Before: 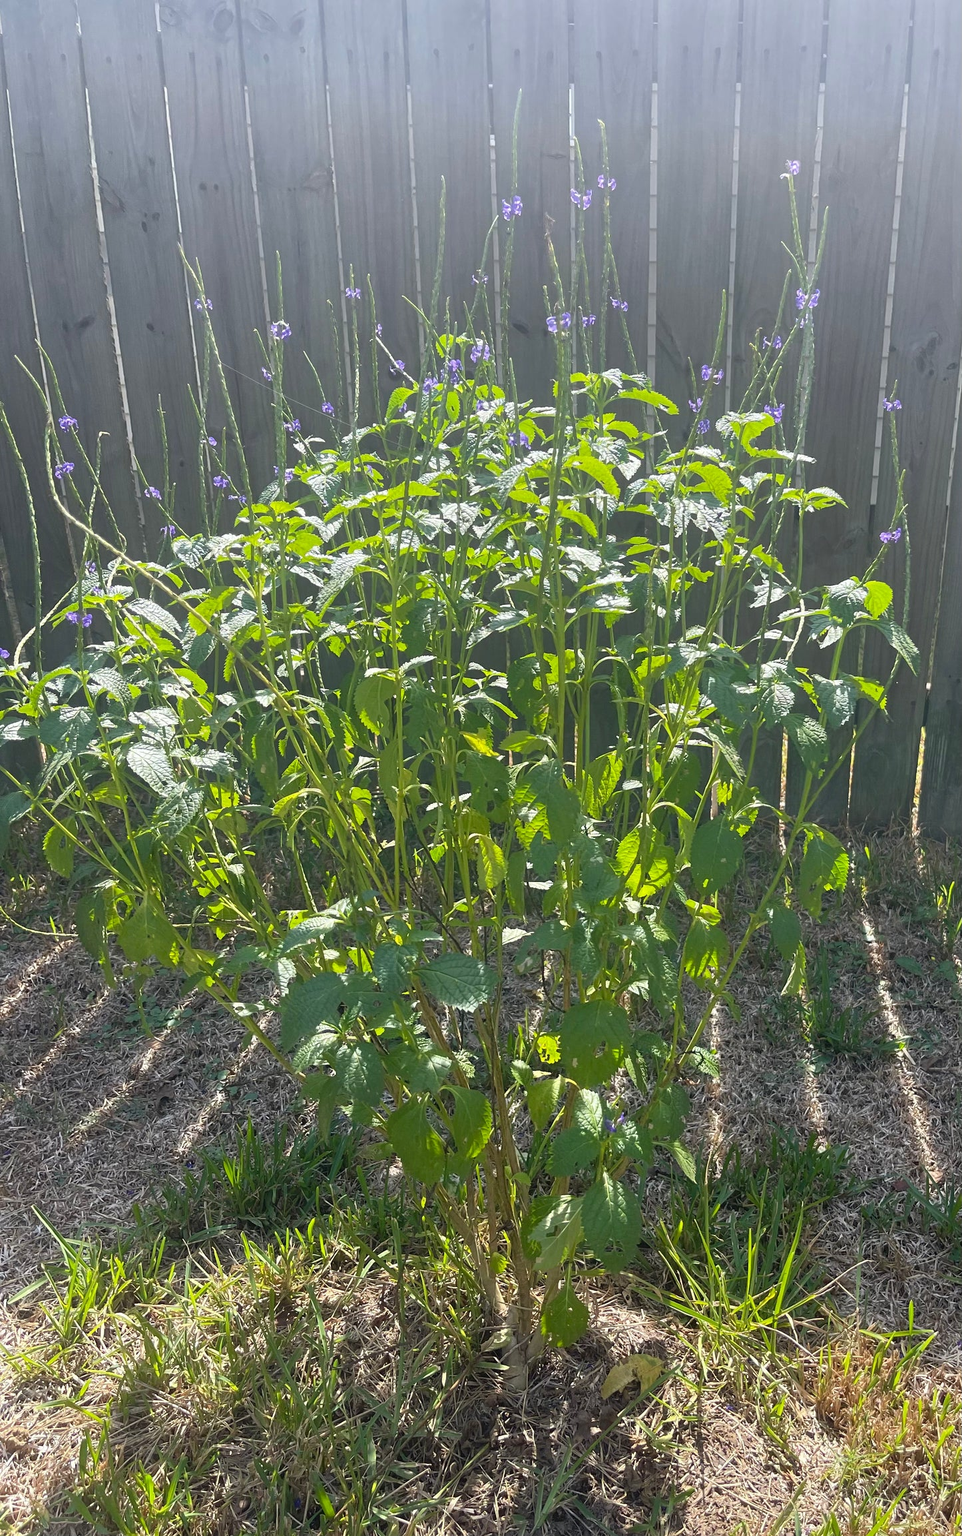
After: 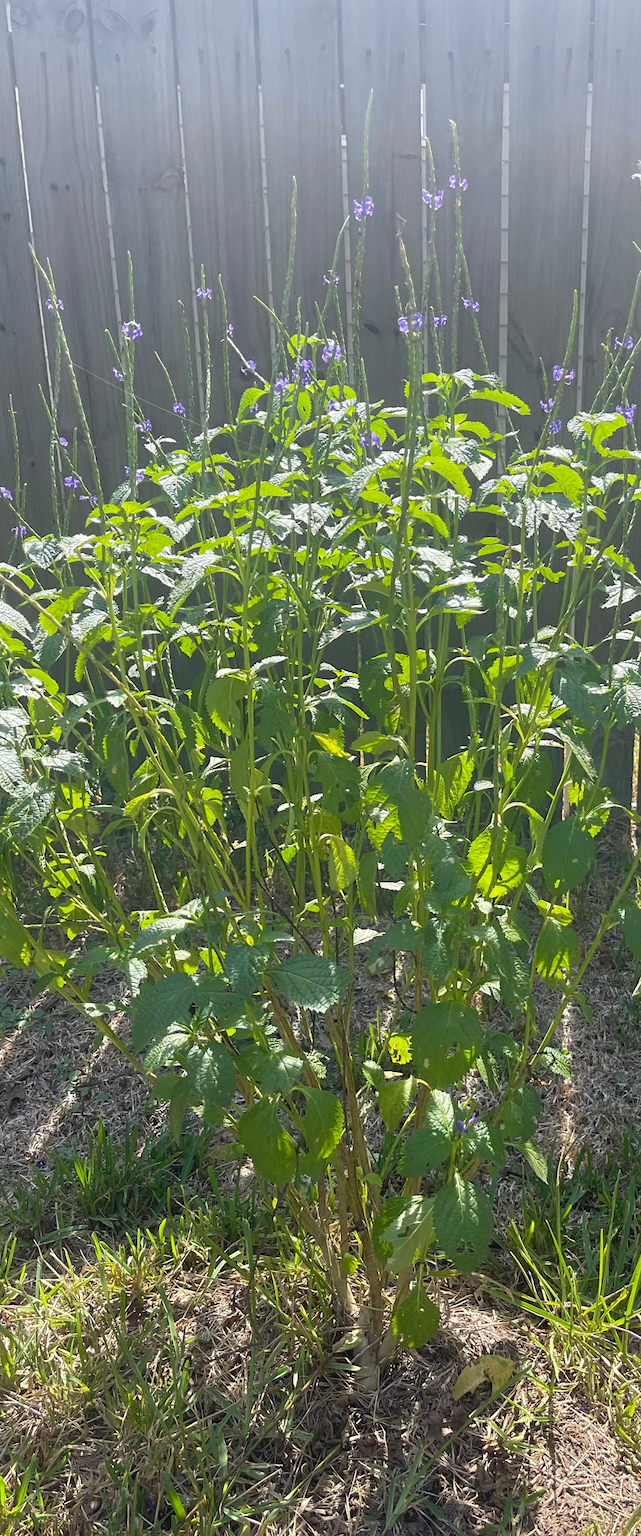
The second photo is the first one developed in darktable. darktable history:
crop and rotate: left 15.548%, right 17.806%
